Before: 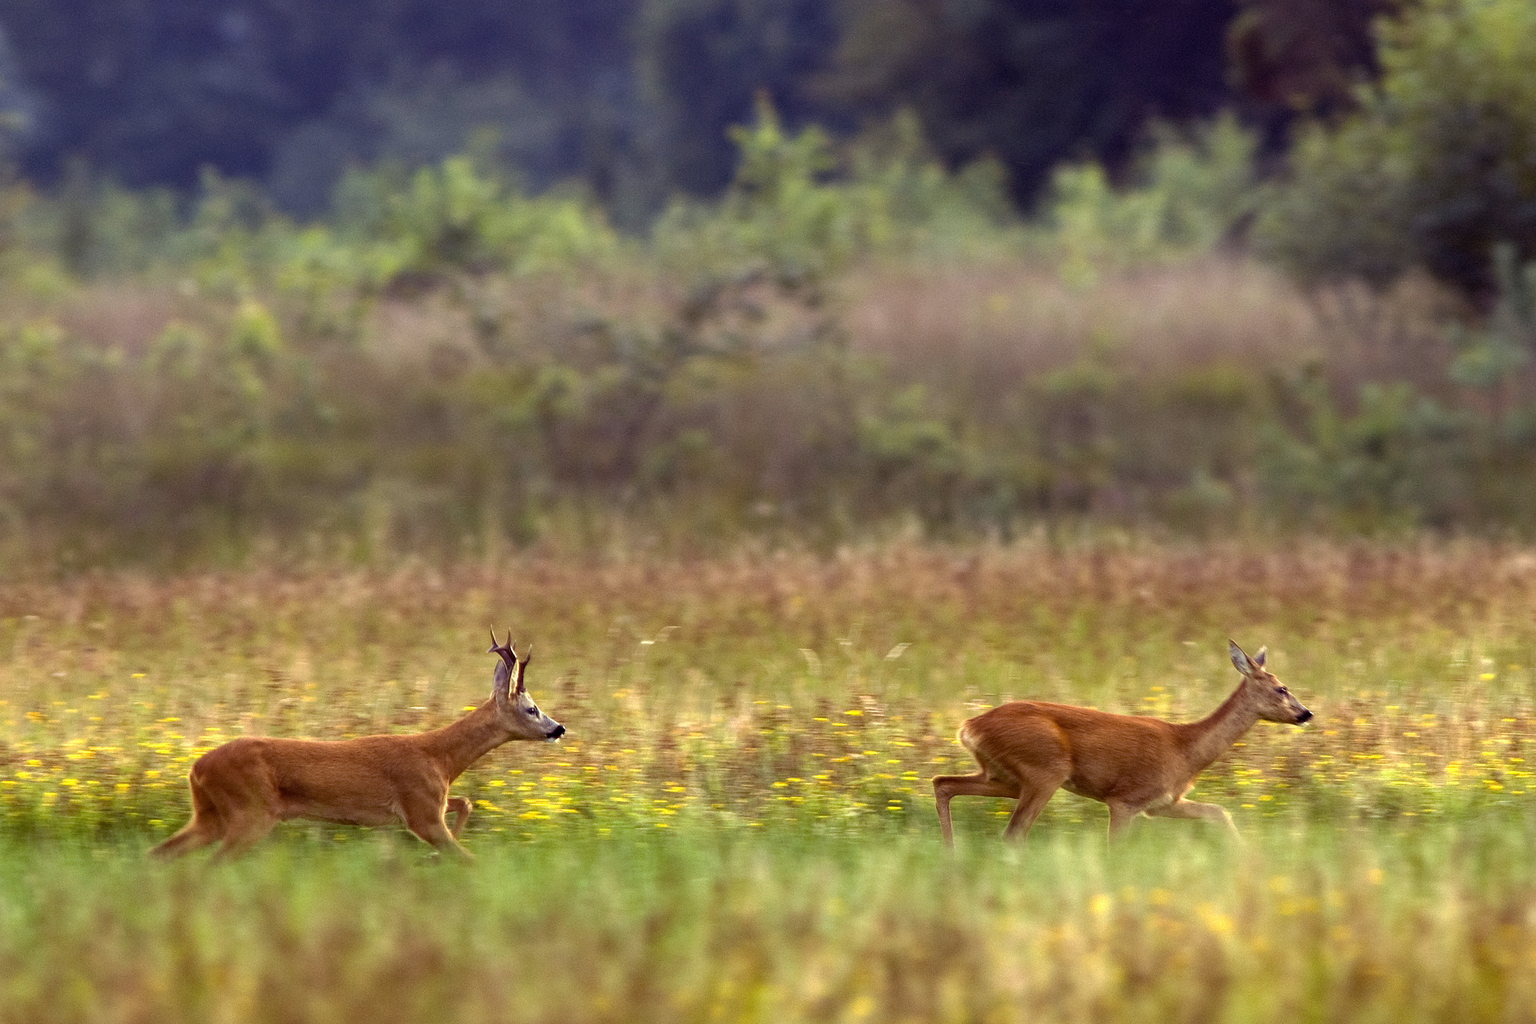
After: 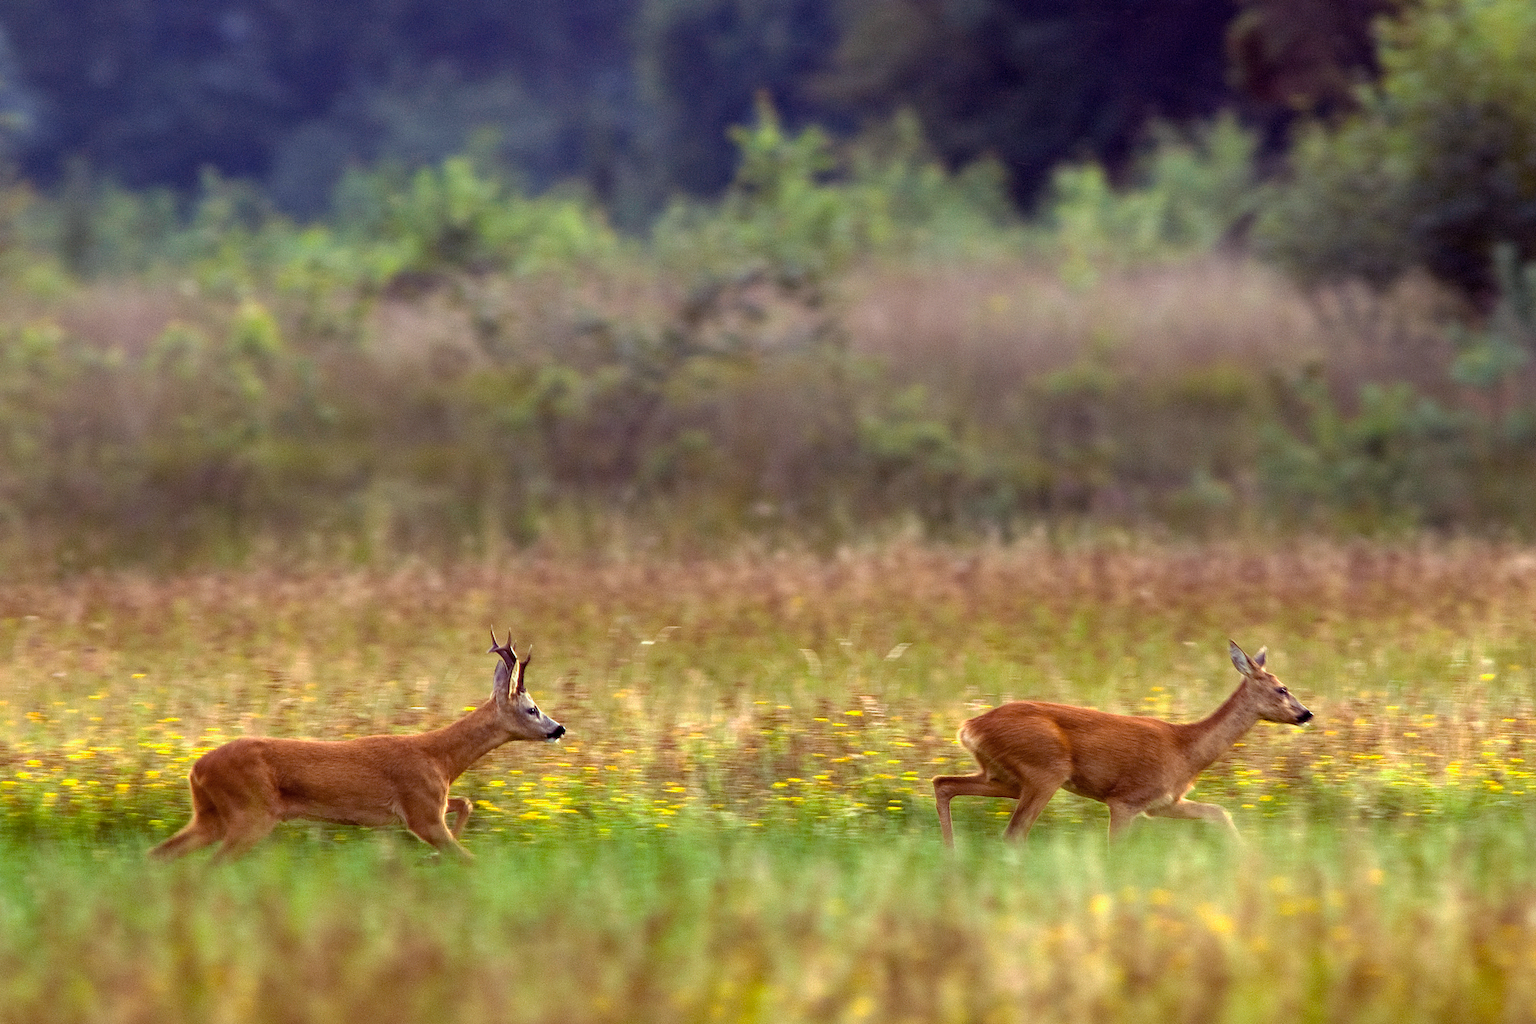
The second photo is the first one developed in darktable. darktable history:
color zones: curves: ch1 [(0.077, 0.436) (0.25, 0.5) (0.75, 0.5)]
white balance: red 0.976, blue 1.04
